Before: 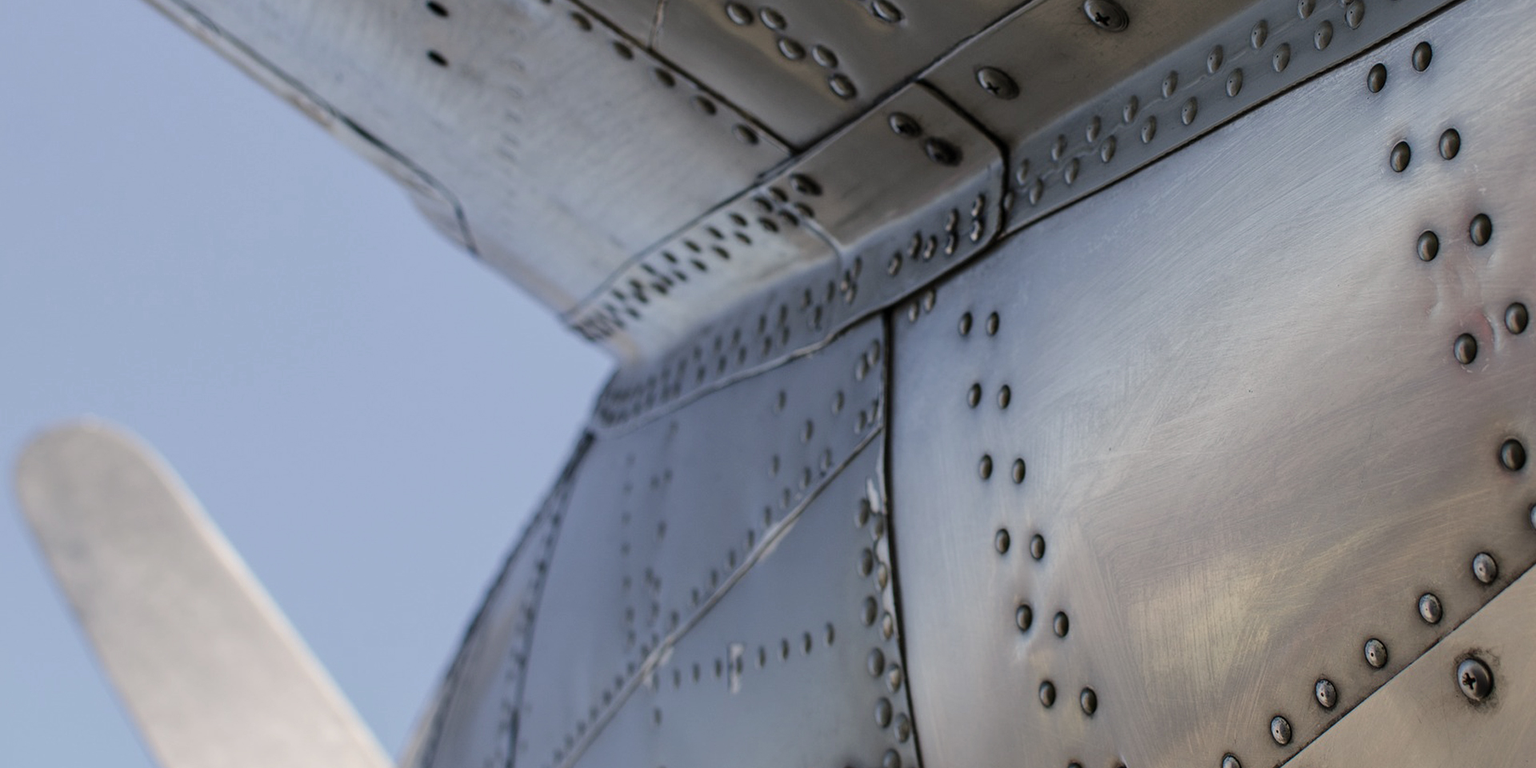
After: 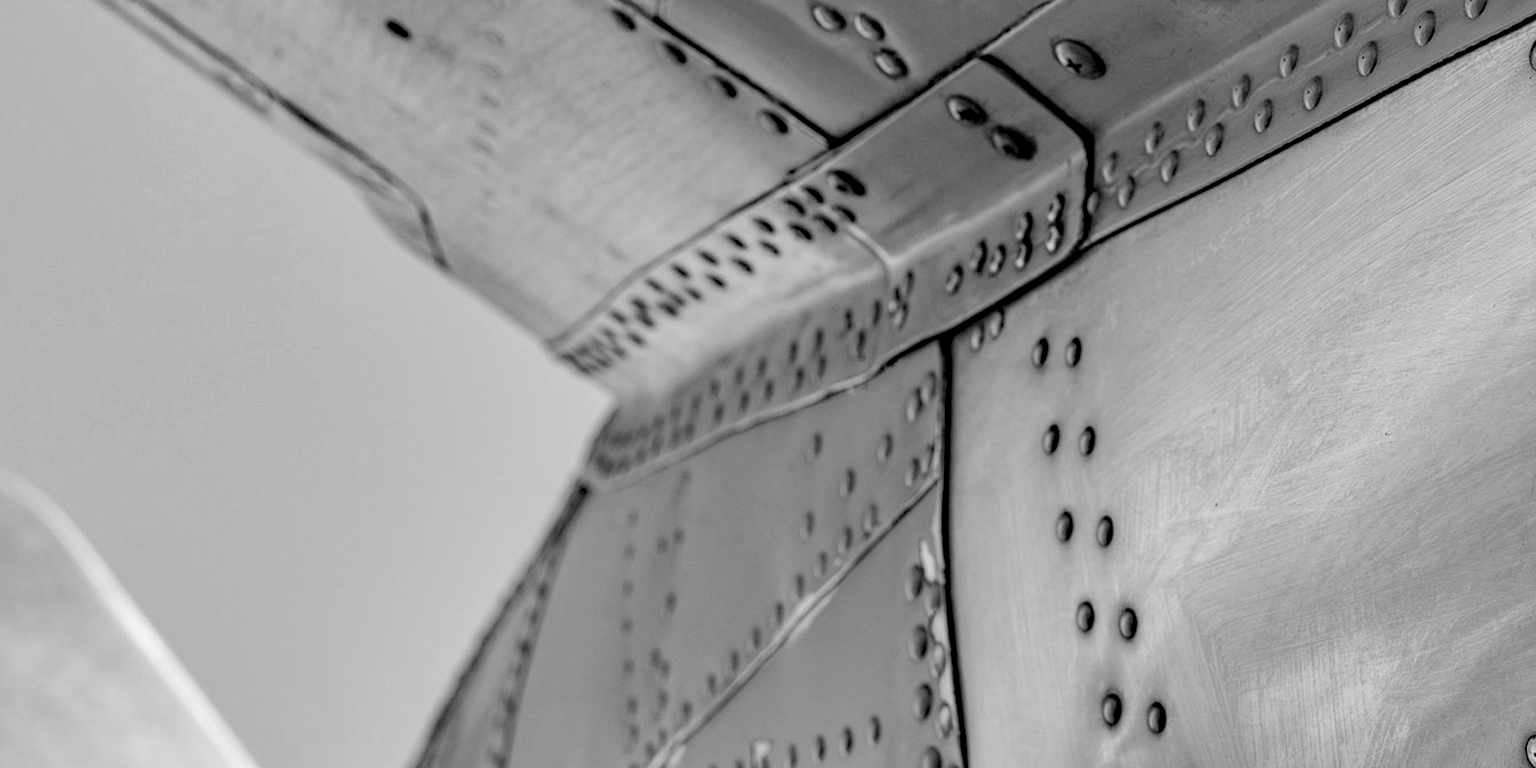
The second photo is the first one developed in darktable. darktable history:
crop and rotate: left 7.196%, top 4.574%, right 10.605%, bottom 13.178%
shadows and highlights: shadows 60, soften with gaussian
haze removal: strength 0.29, distance 0.25, compatibility mode true, adaptive false
local contrast: on, module defaults
monochrome: on, module defaults
contrast brightness saturation: contrast 0.1, brightness 0.3, saturation 0.14
white balance: red 1.127, blue 0.943
